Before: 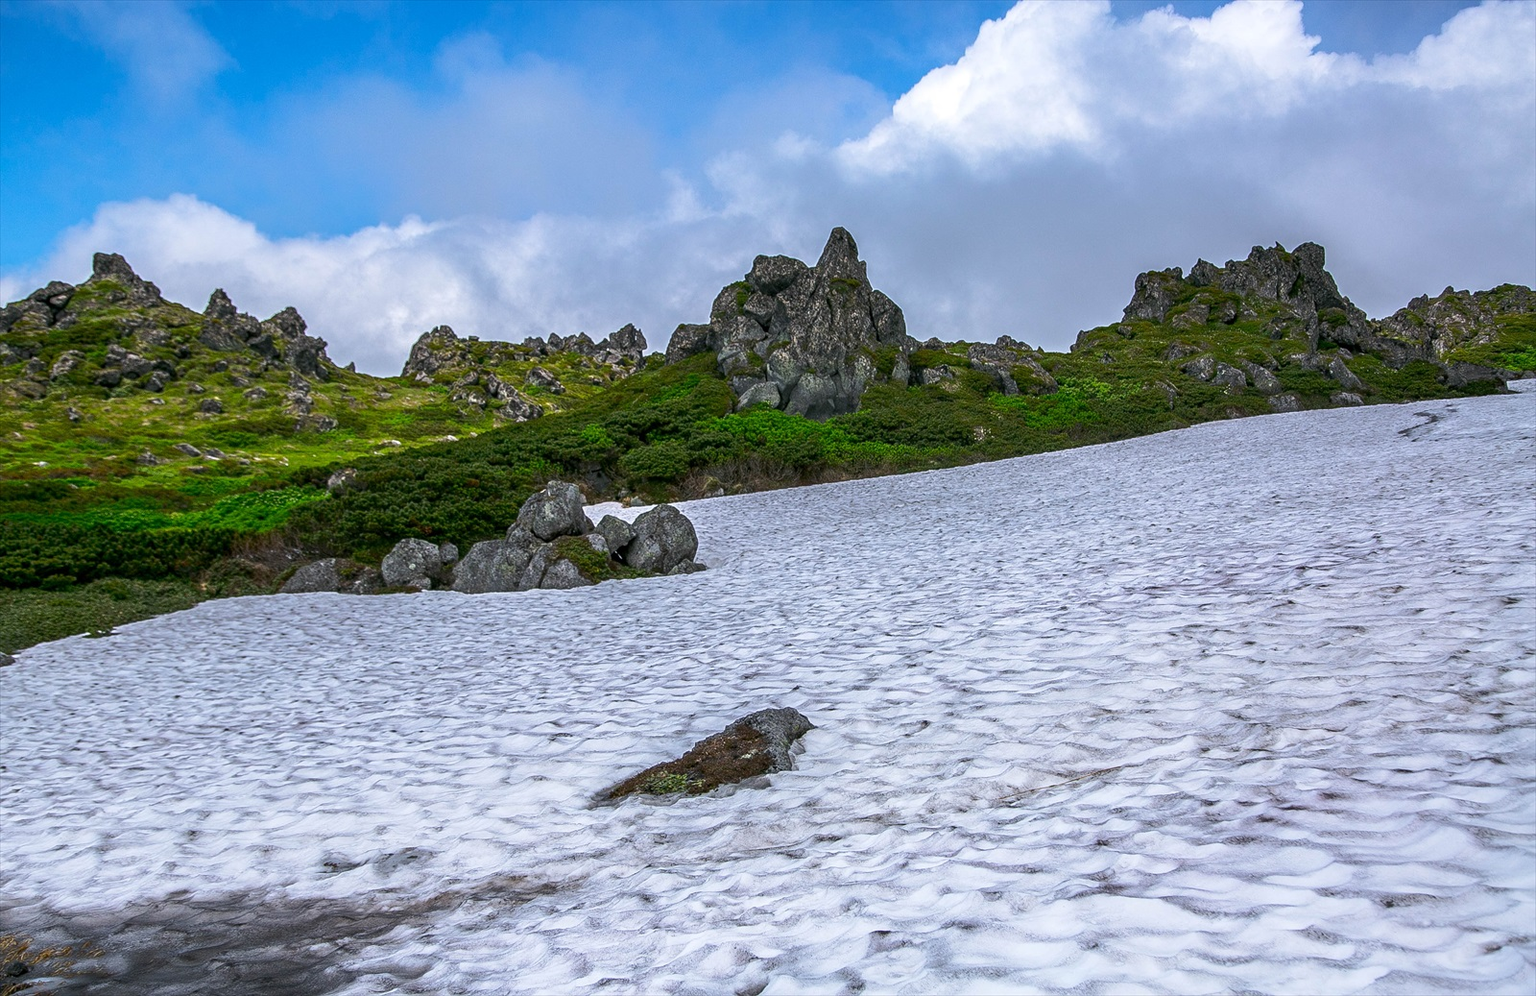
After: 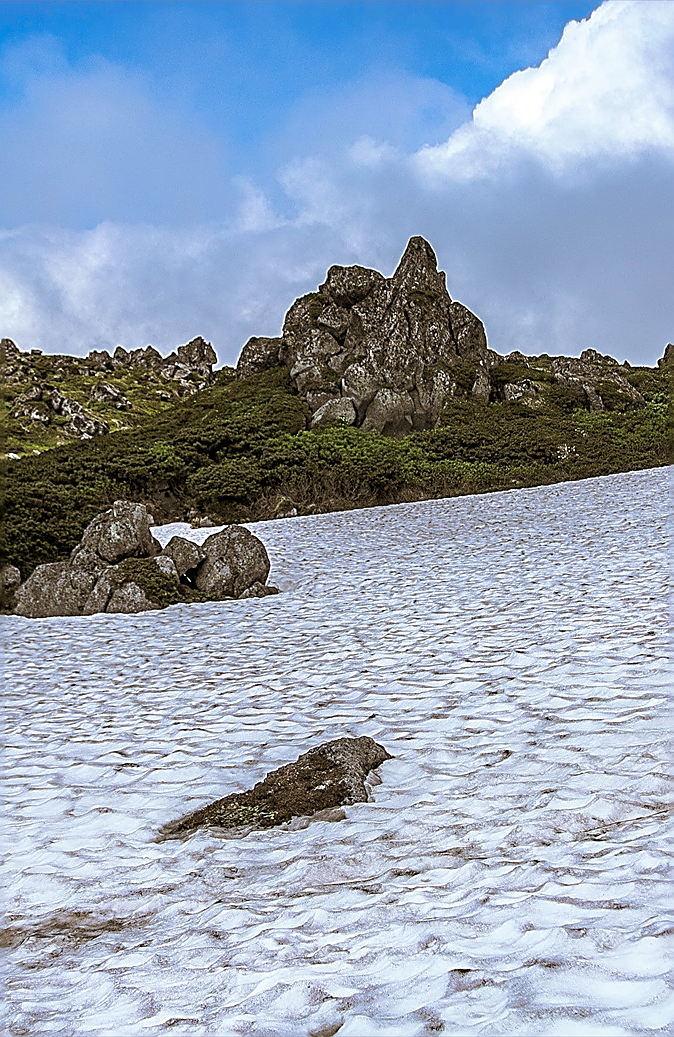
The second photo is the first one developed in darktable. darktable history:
split-toning: shadows › hue 37.98°, highlights › hue 185.58°, balance -55.261
crop: left 28.583%, right 29.231%
sharpen: radius 1.685, amount 1.294
